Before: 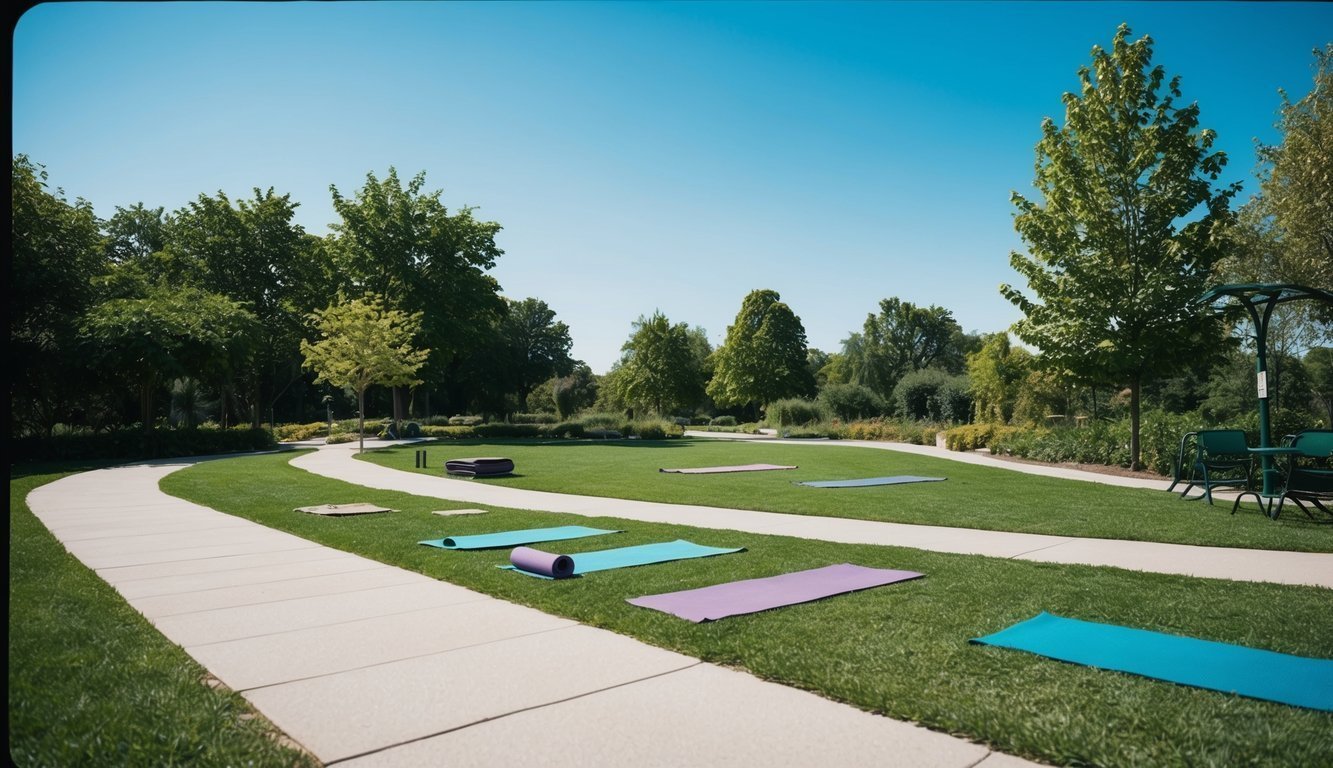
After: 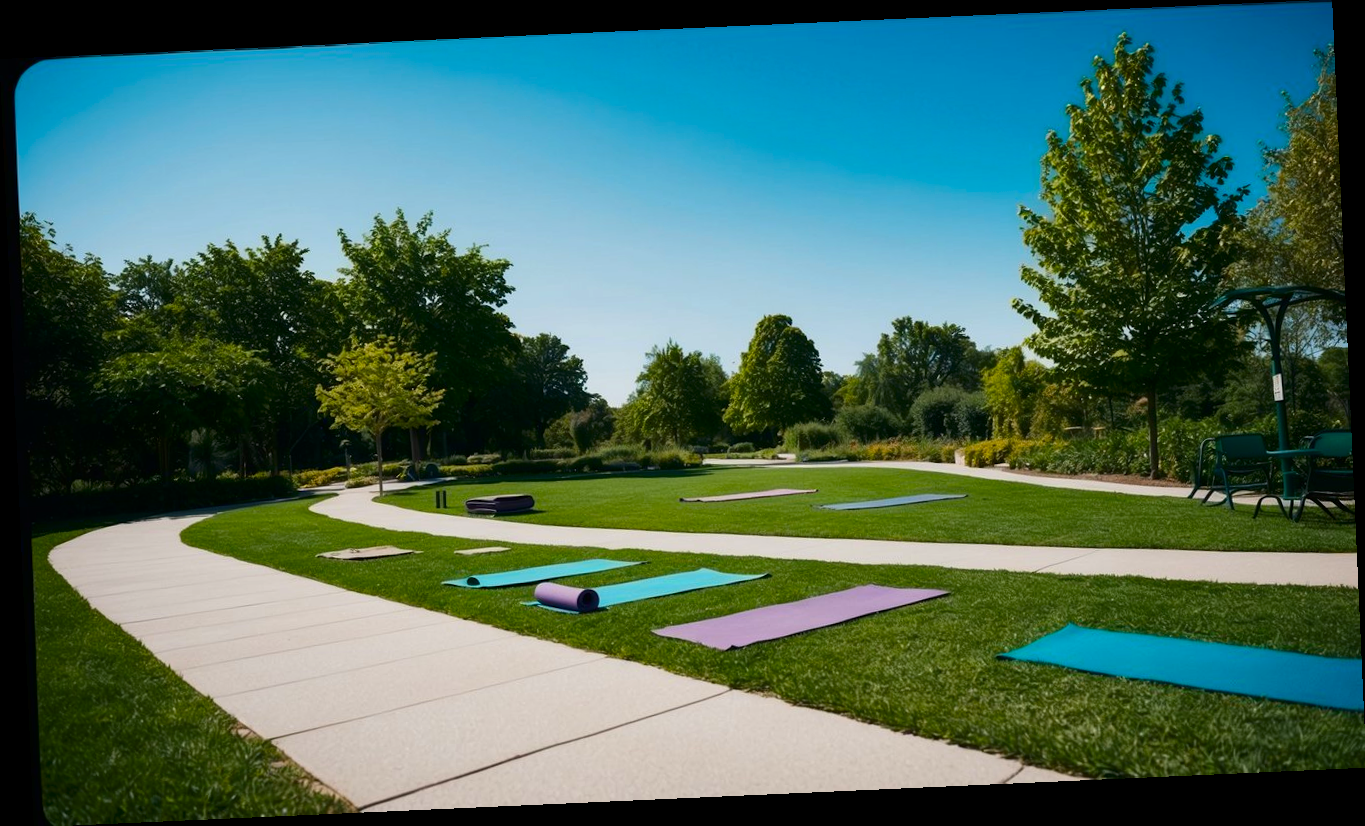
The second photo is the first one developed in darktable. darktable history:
contrast brightness saturation: contrast 0.07, brightness -0.13, saturation 0.06
color balance: output saturation 120%
rotate and perspective: rotation -2.56°, automatic cropping off
